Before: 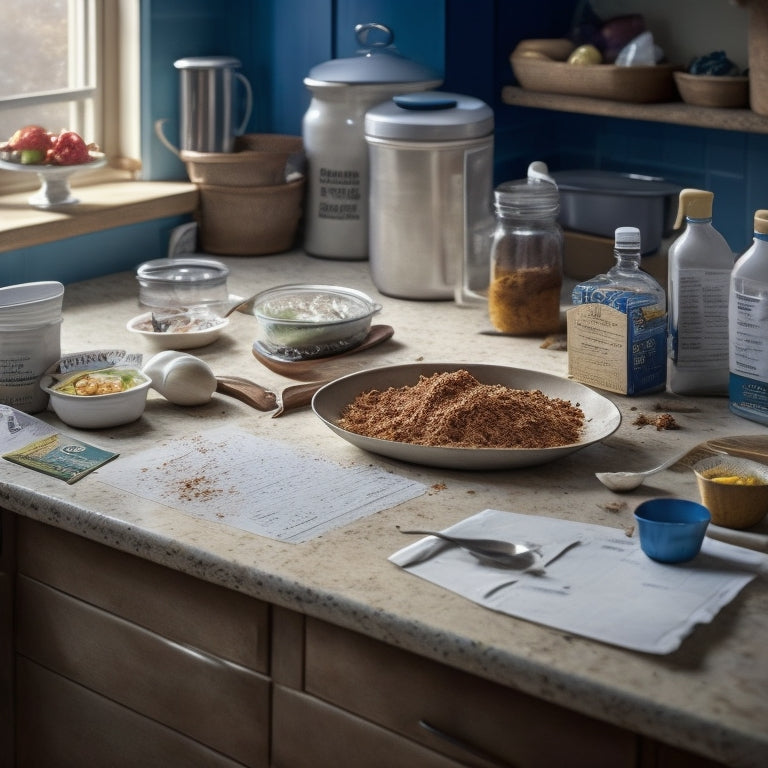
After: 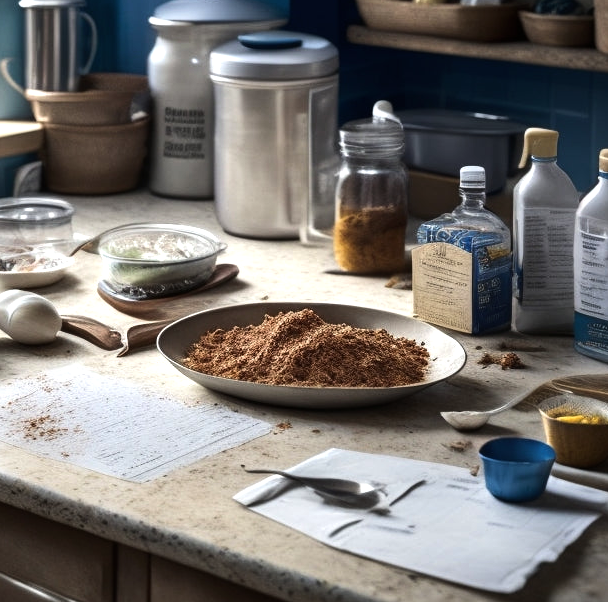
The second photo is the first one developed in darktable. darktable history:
crop and rotate: left 20.271%, top 8.016%, right 0.433%, bottom 13.495%
tone equalizer: -8 EV -0.716 EV, -7 EV -0.687 EV, -6 EV -0.616 EV, -5 EV -0.391 EV, -3 EV 0.394 EV, -2 EV 0.6 EV, -1 EV 0.692 EV, +0 EV 0.774 EV, edges refinement/feathering 500, mask exposure compensation -1.57 EV, preserve details no
